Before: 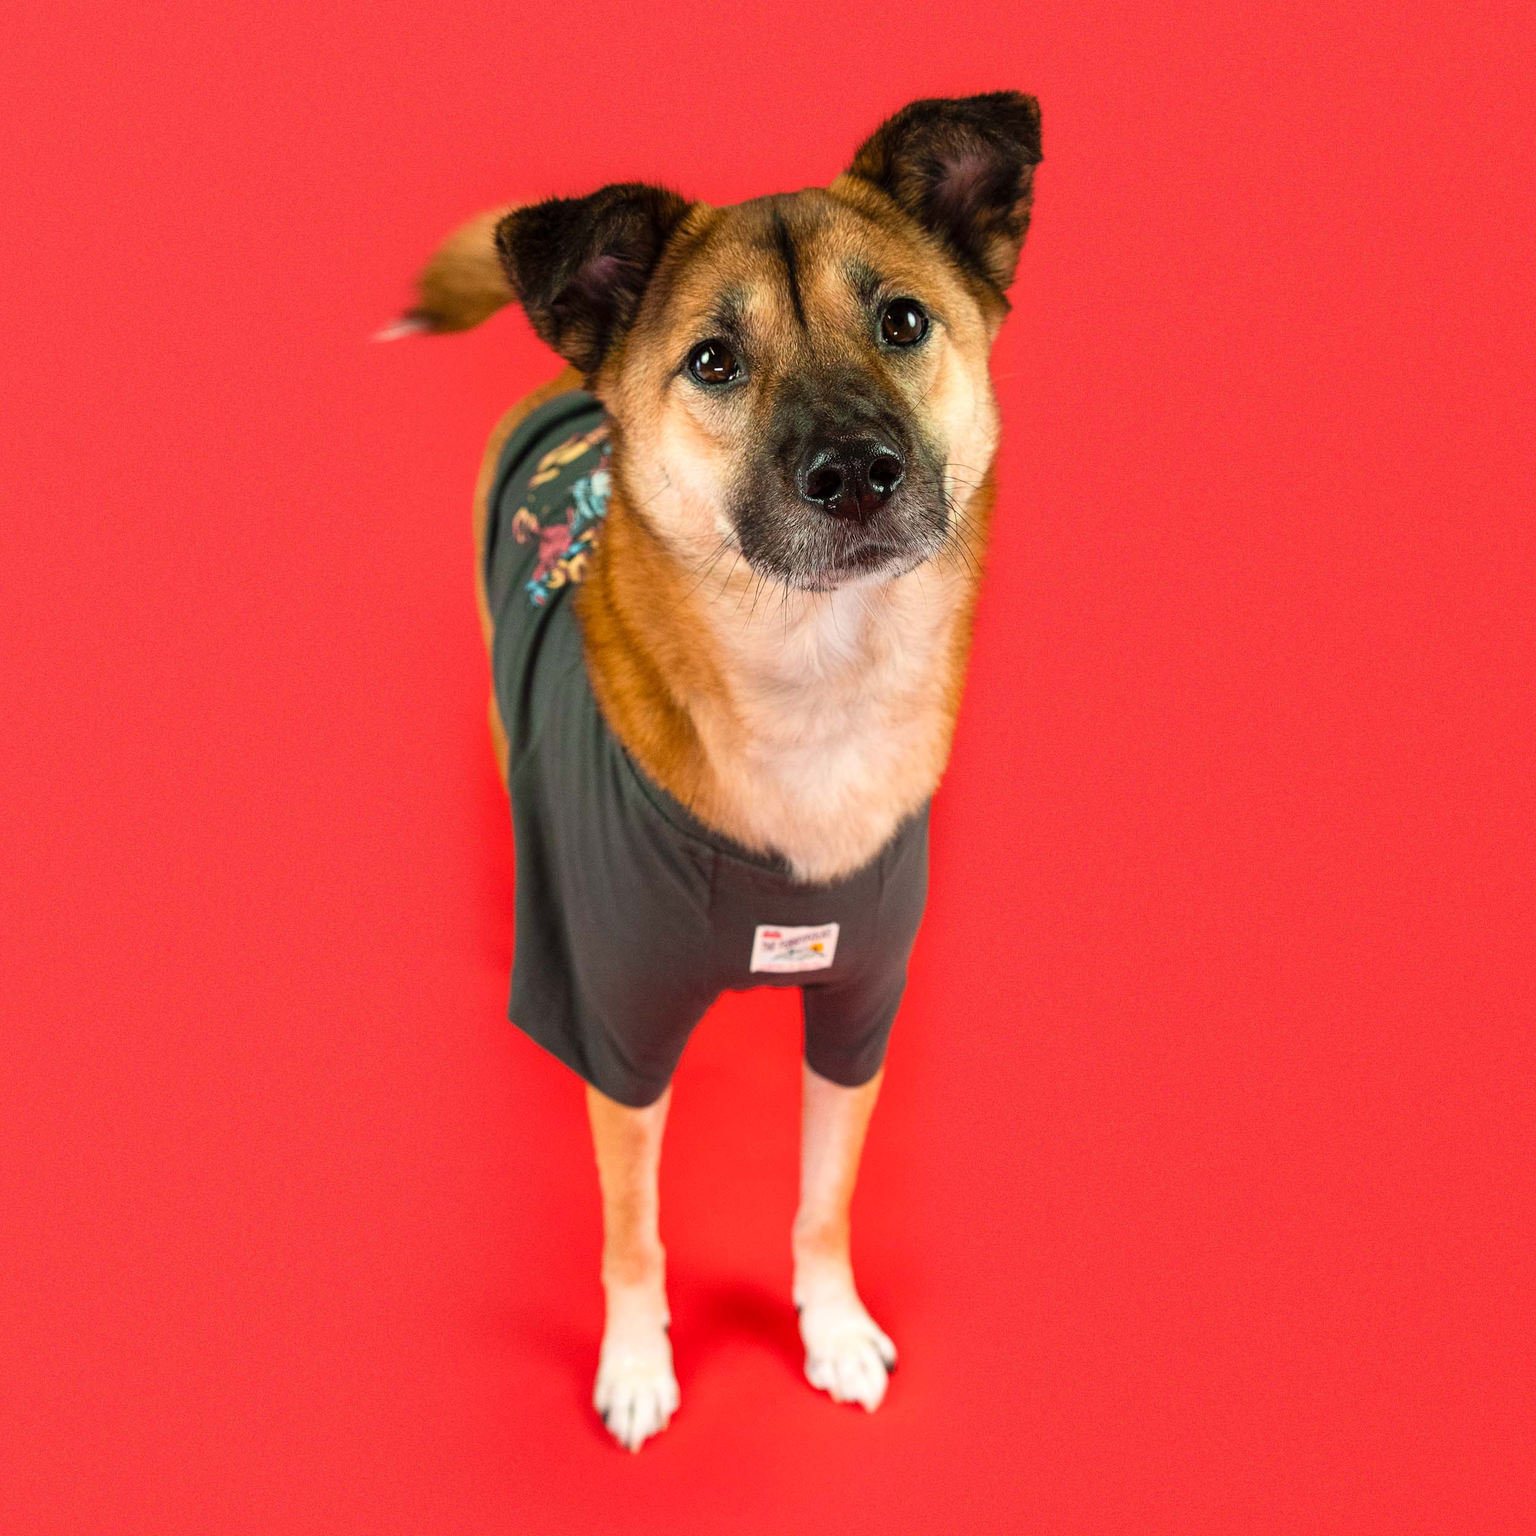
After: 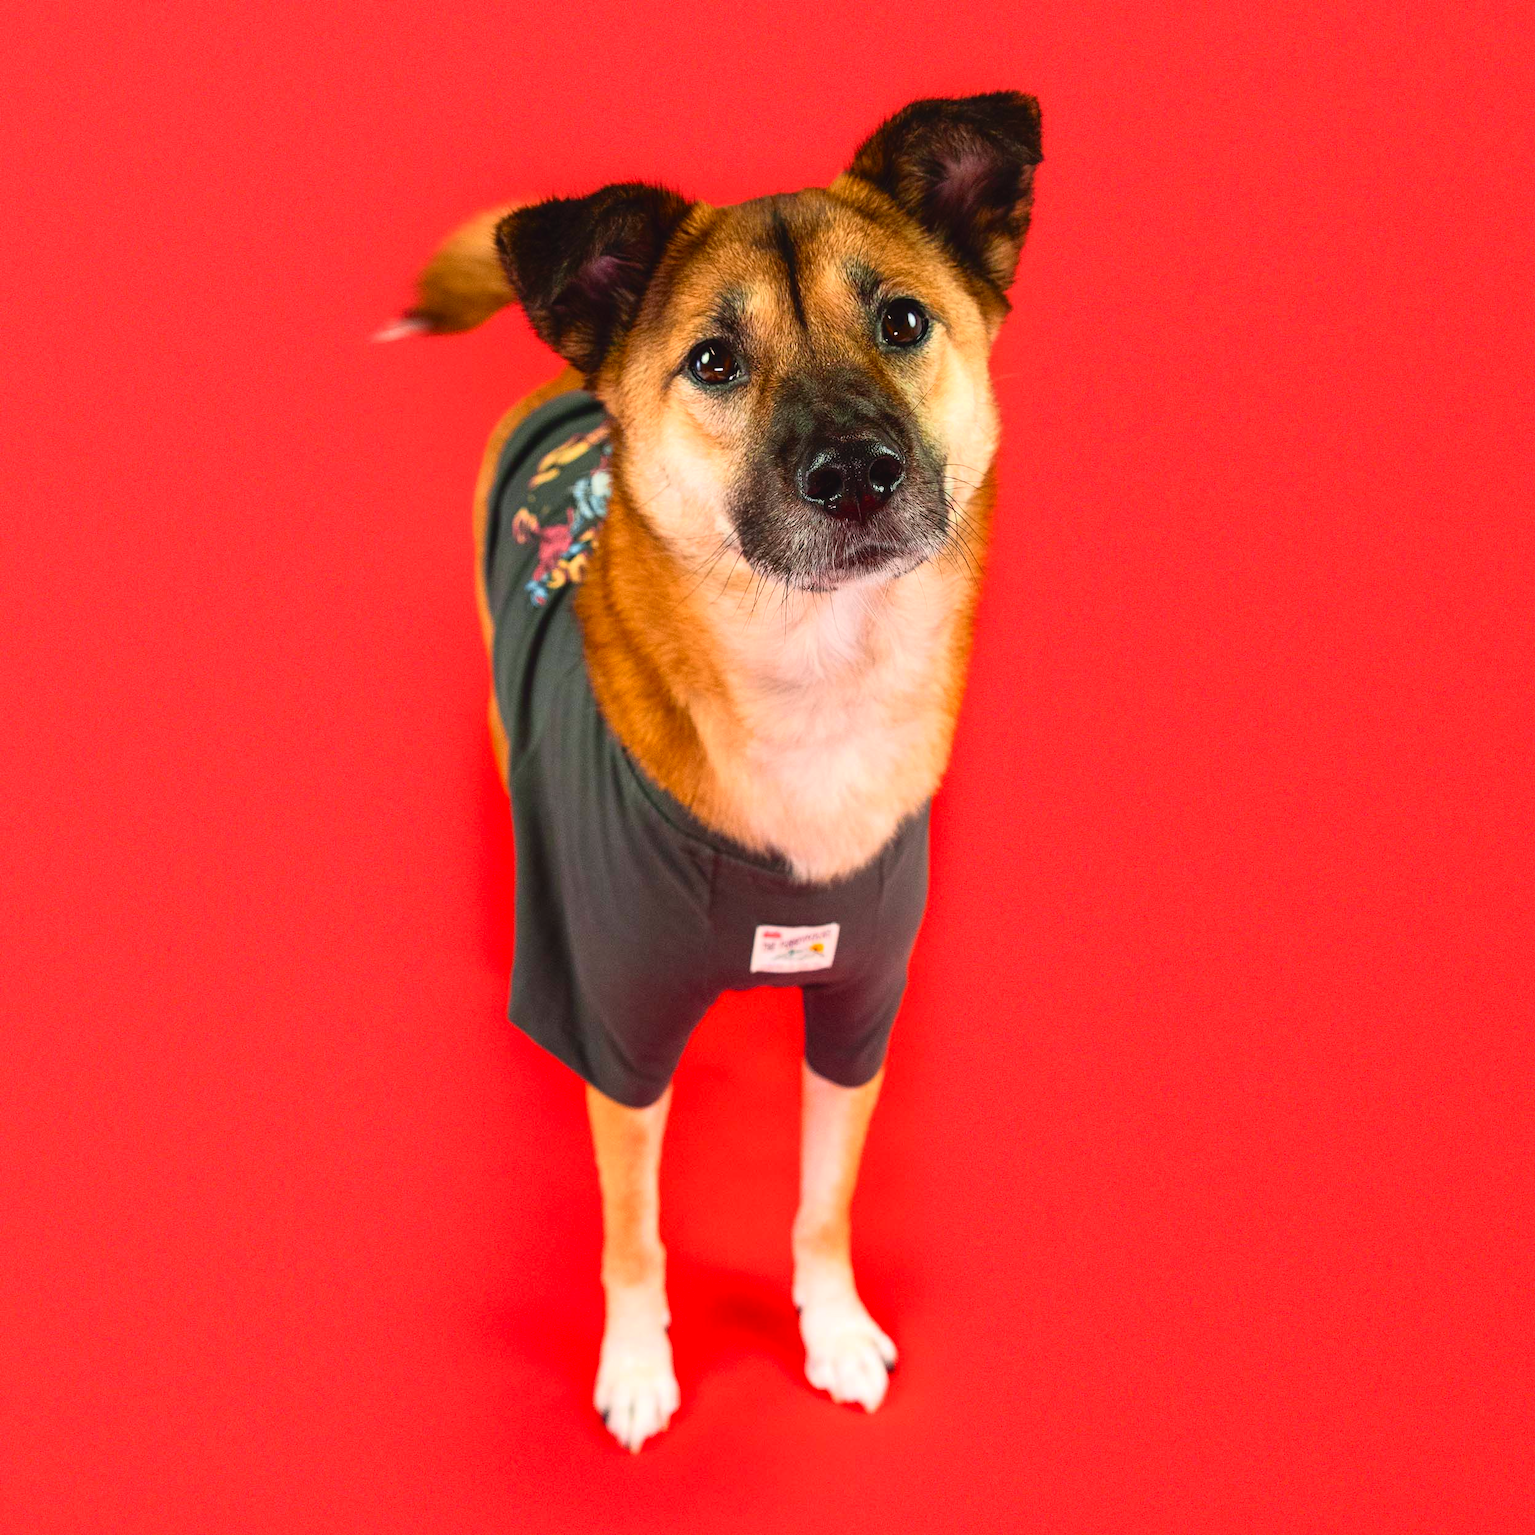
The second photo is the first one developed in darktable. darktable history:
tone curve: curves: ch0 [(0, 0.036) (0.119, 0.115) (0.461, 0.479) (0.715, 0.767) (0.817, 0.865) (1, 0.998)]; ch1 [(0, 0) (0.377, 0.416) (0.44, 0.461) (0.487, 0.49) (0.514, 0.525) (0.538, 0.561) (0.67, 0.713) (1, 1)]; ch2 [(0, 0) (0.38, 0.405) (0.463, 0.445) (0.492, 0.486) (0.529, 0.533) (0.578, 0.59) (0.653, 0.698) (1, 1)], color space Lab, independent channels, preserve colors none
